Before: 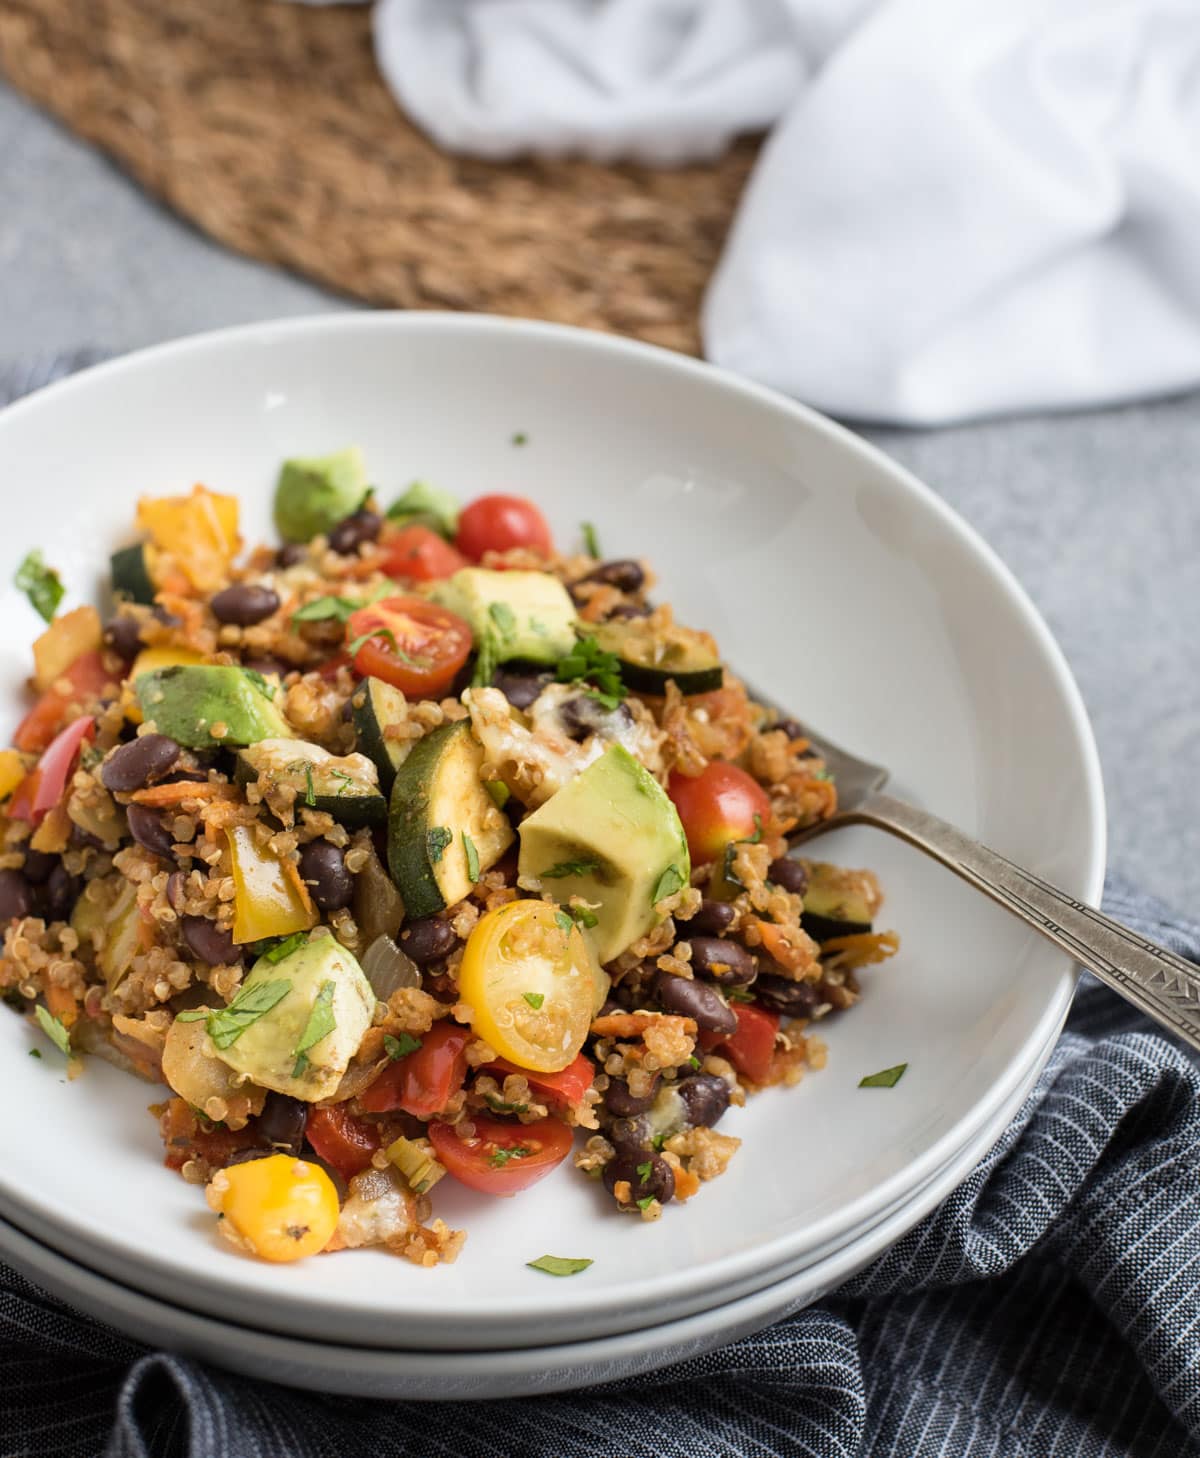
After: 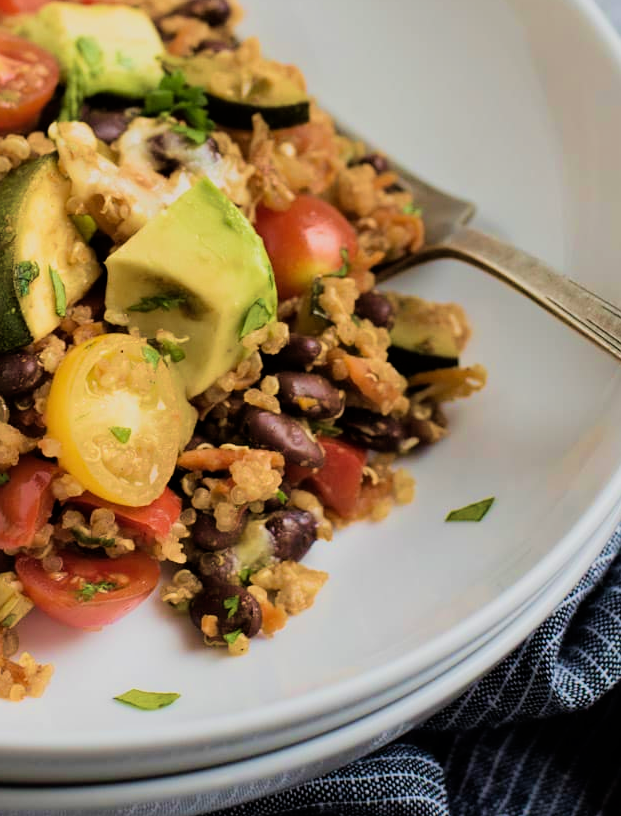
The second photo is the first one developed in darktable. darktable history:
velvia: strength 74%
filmic rgb: black relative exposure -7.65 EV, hardness 4.02, contrast 1.1, highlights saturation mix -30%
crop: left 34.479%, top 38.822%, right 13.718%, bottom 5.172%
